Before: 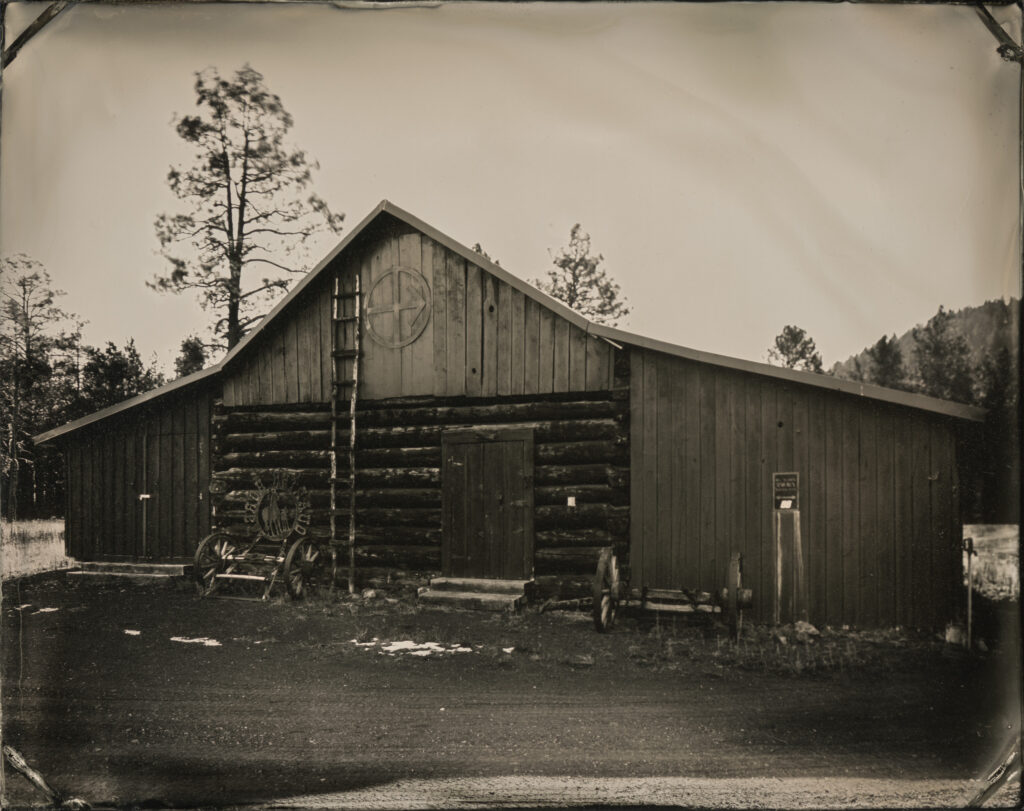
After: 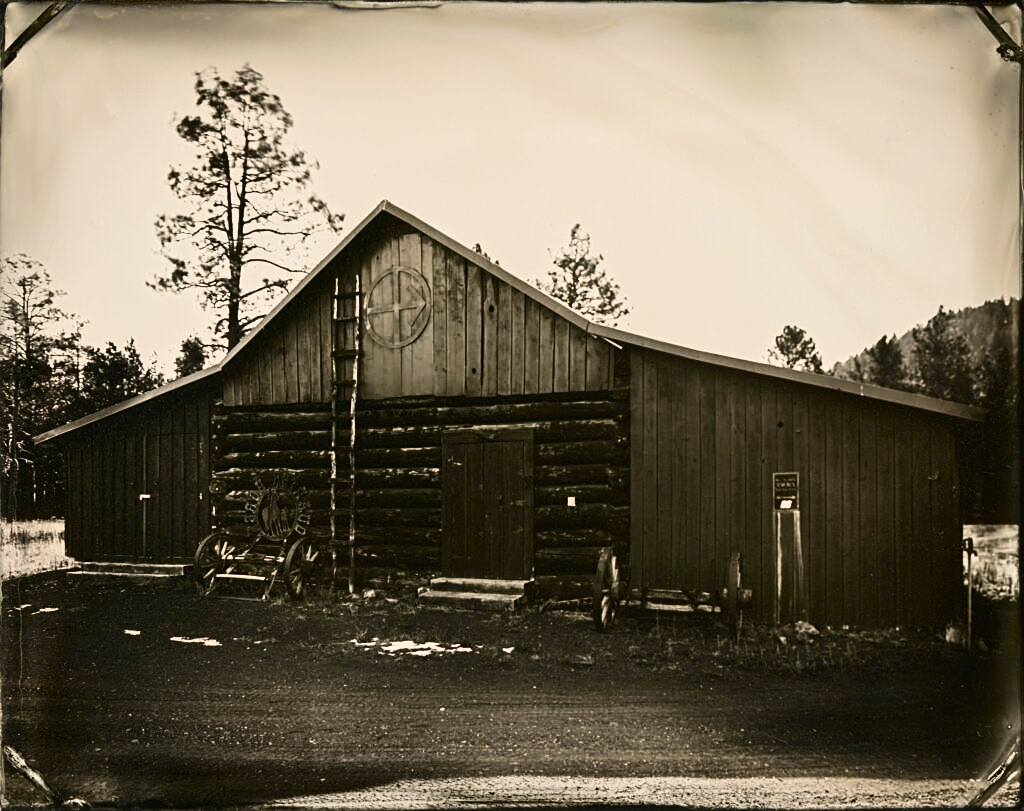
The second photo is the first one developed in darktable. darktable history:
sharpen: on, module defaults
color balance rgb: perceptual saturation grading › global saturation 20%, perceptual saturation grading › highlights -14.192%, perceptual saturation grading › shadows 49.366%, global vibrance 20%
contrast brightness saturation: contrast 0.389, brightness 0.112
